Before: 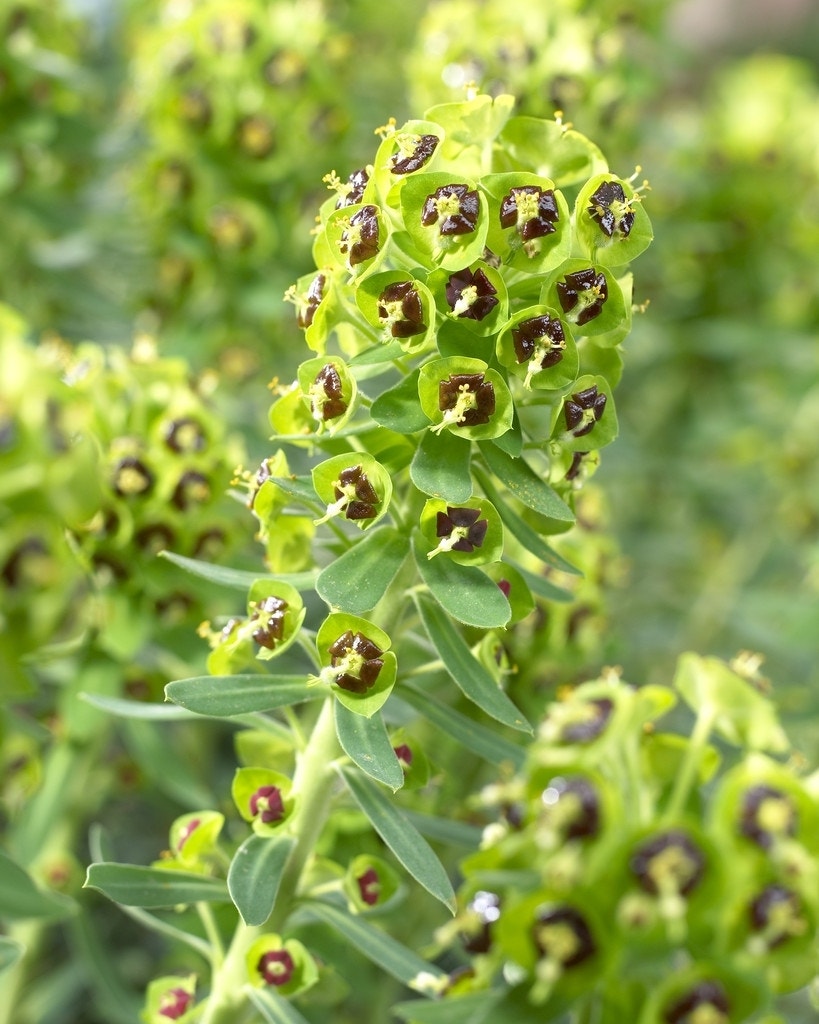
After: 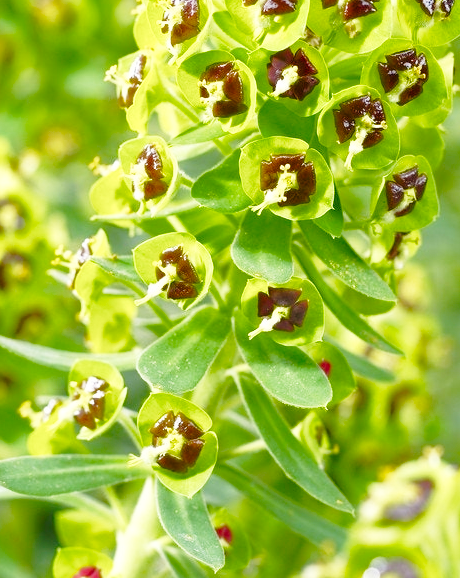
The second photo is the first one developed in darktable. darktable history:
color balance rgb: linear chroma grading › shadows -30.52%, linear chroma grading › global chroma 34.639%, perceptual saturation grading › global saturation 20%, perceptual saturation grading › highlights -49.376%, perceptual saturation grading › shadows 26.19%, global vibrance 9.734%
base curve: curves: ch0 [(0, 0) (0.028, 0.03) (0.121, 0.232) (0.46, 0.748) (0.859, 0.968) (1, 1)], preserve colors none
shadows and highlights: on, module defaults
crop and rotate: left 21.958%, top 21.522%, right 21.775%, bottom 21.994%
